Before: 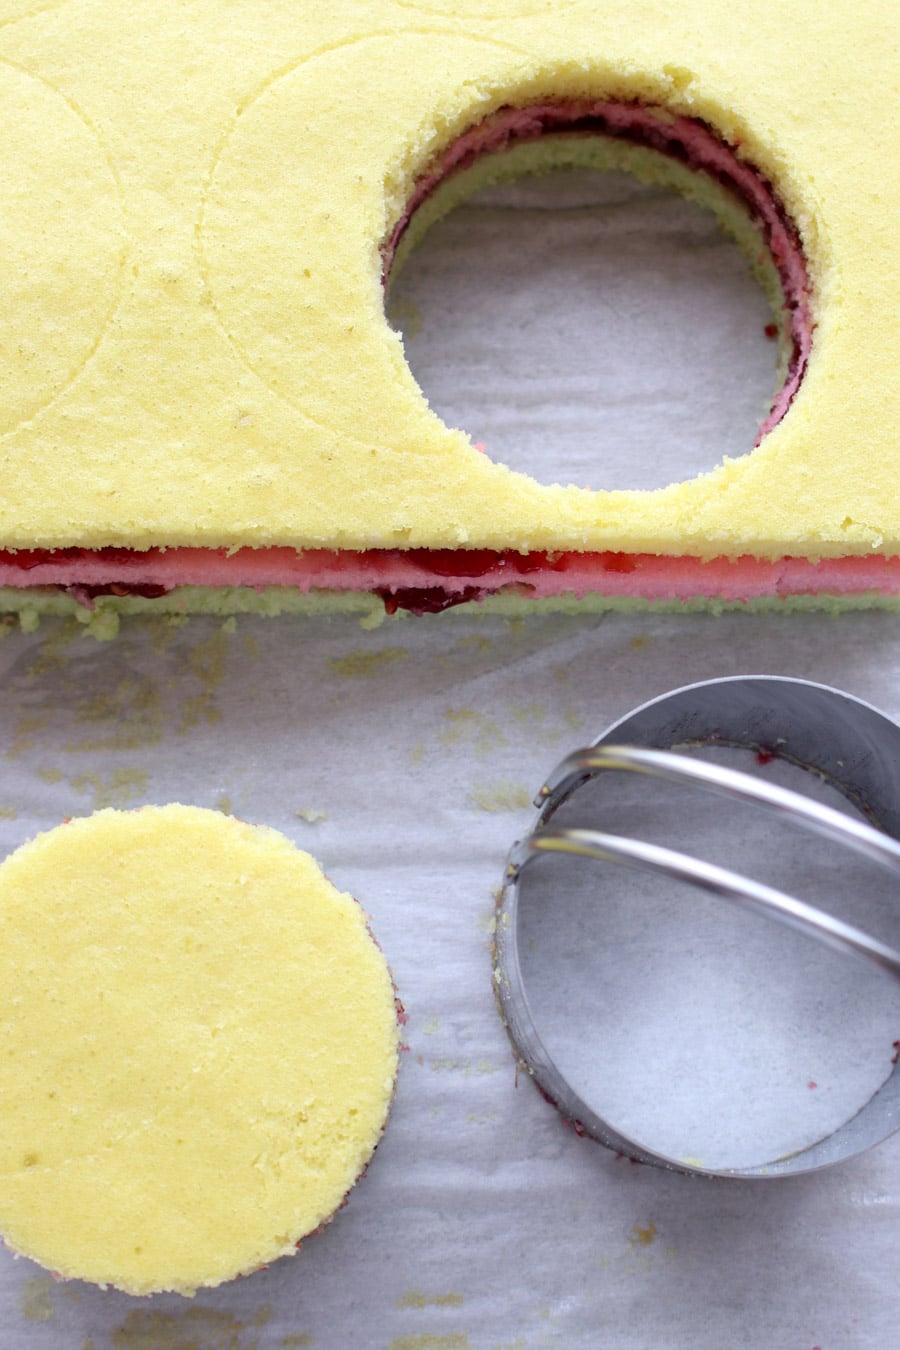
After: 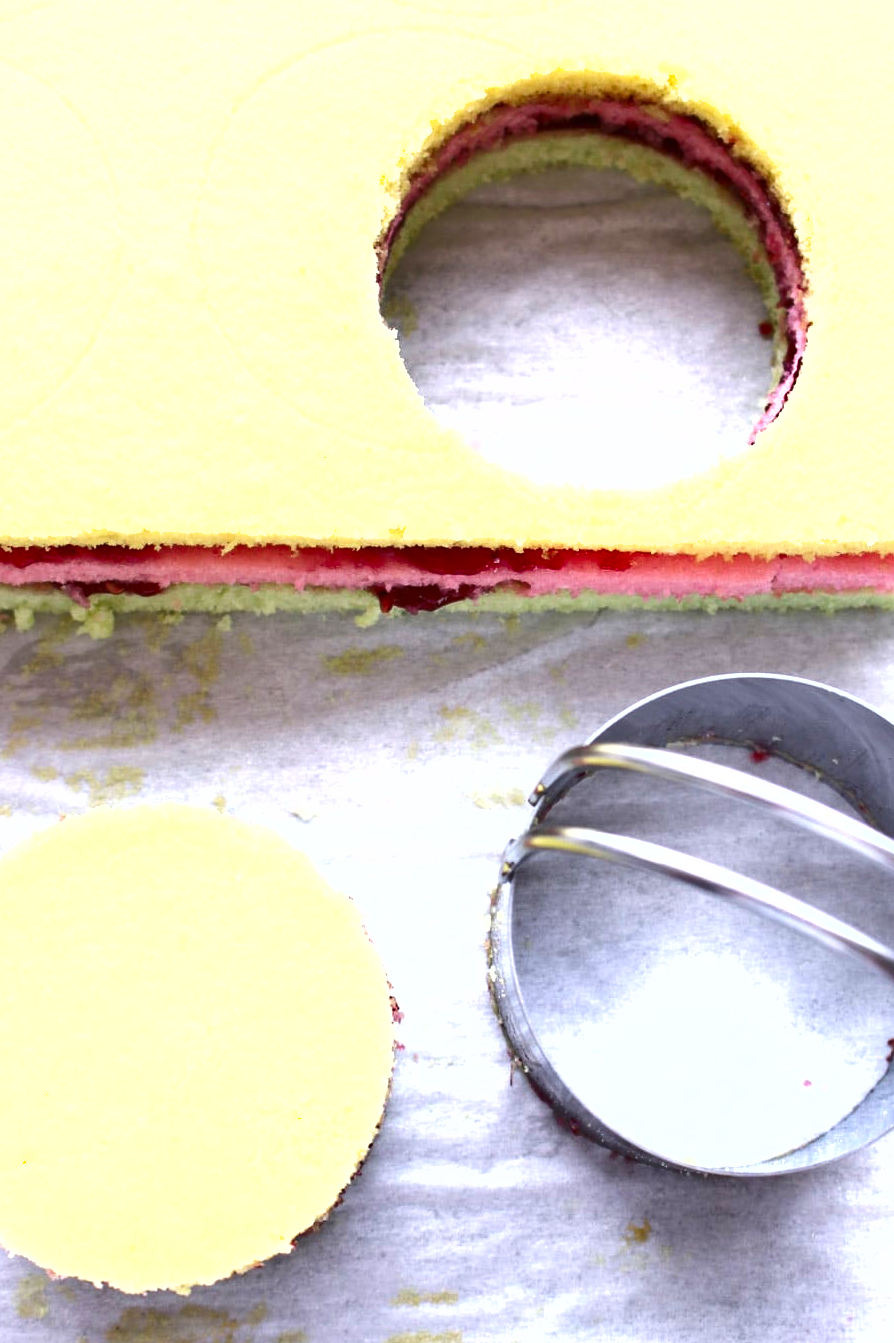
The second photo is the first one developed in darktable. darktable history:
crop and rotate: left 0.614%, top 0.179%, bottom 0.309%
exposure: black level correction 0, exposure 1.2 EV, compensate highlight preservation false
shadows and highlights: low approximation 0.01, soften with gaussian
